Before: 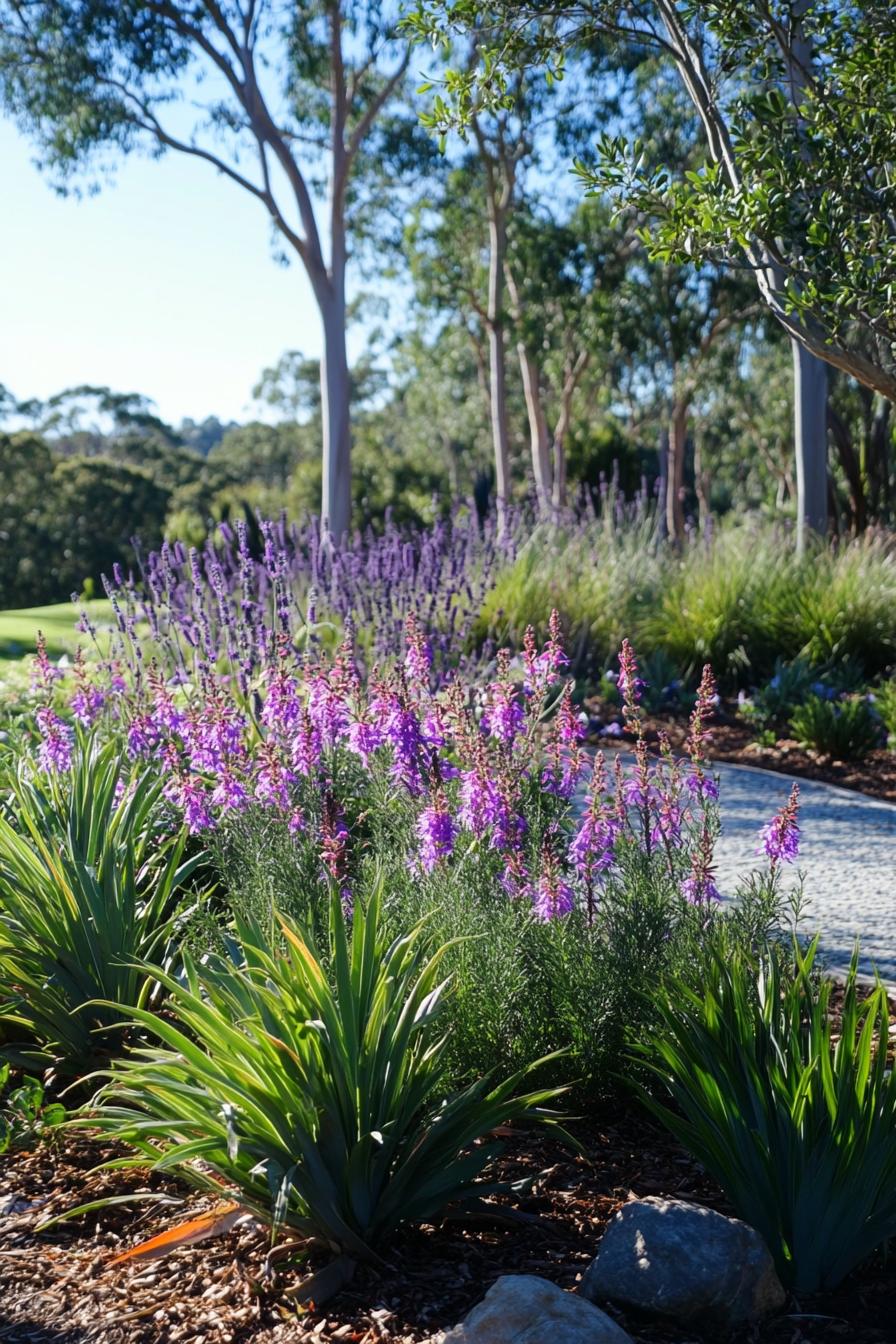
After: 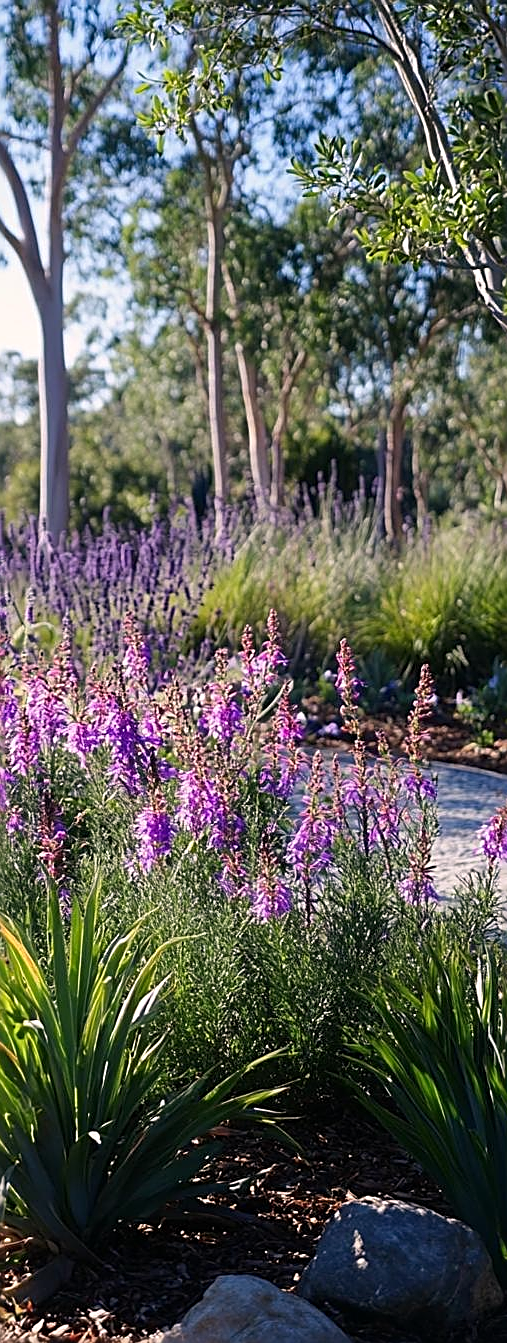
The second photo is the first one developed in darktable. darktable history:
vignetting: fall-off start 99.47%, center (-0.033, -0.044)
color correction: highlights a* 7.11, highlights b* 3.83
crop: left 31.57%, top 0.015%, right 11.81%
sharpen: amount 0.911
